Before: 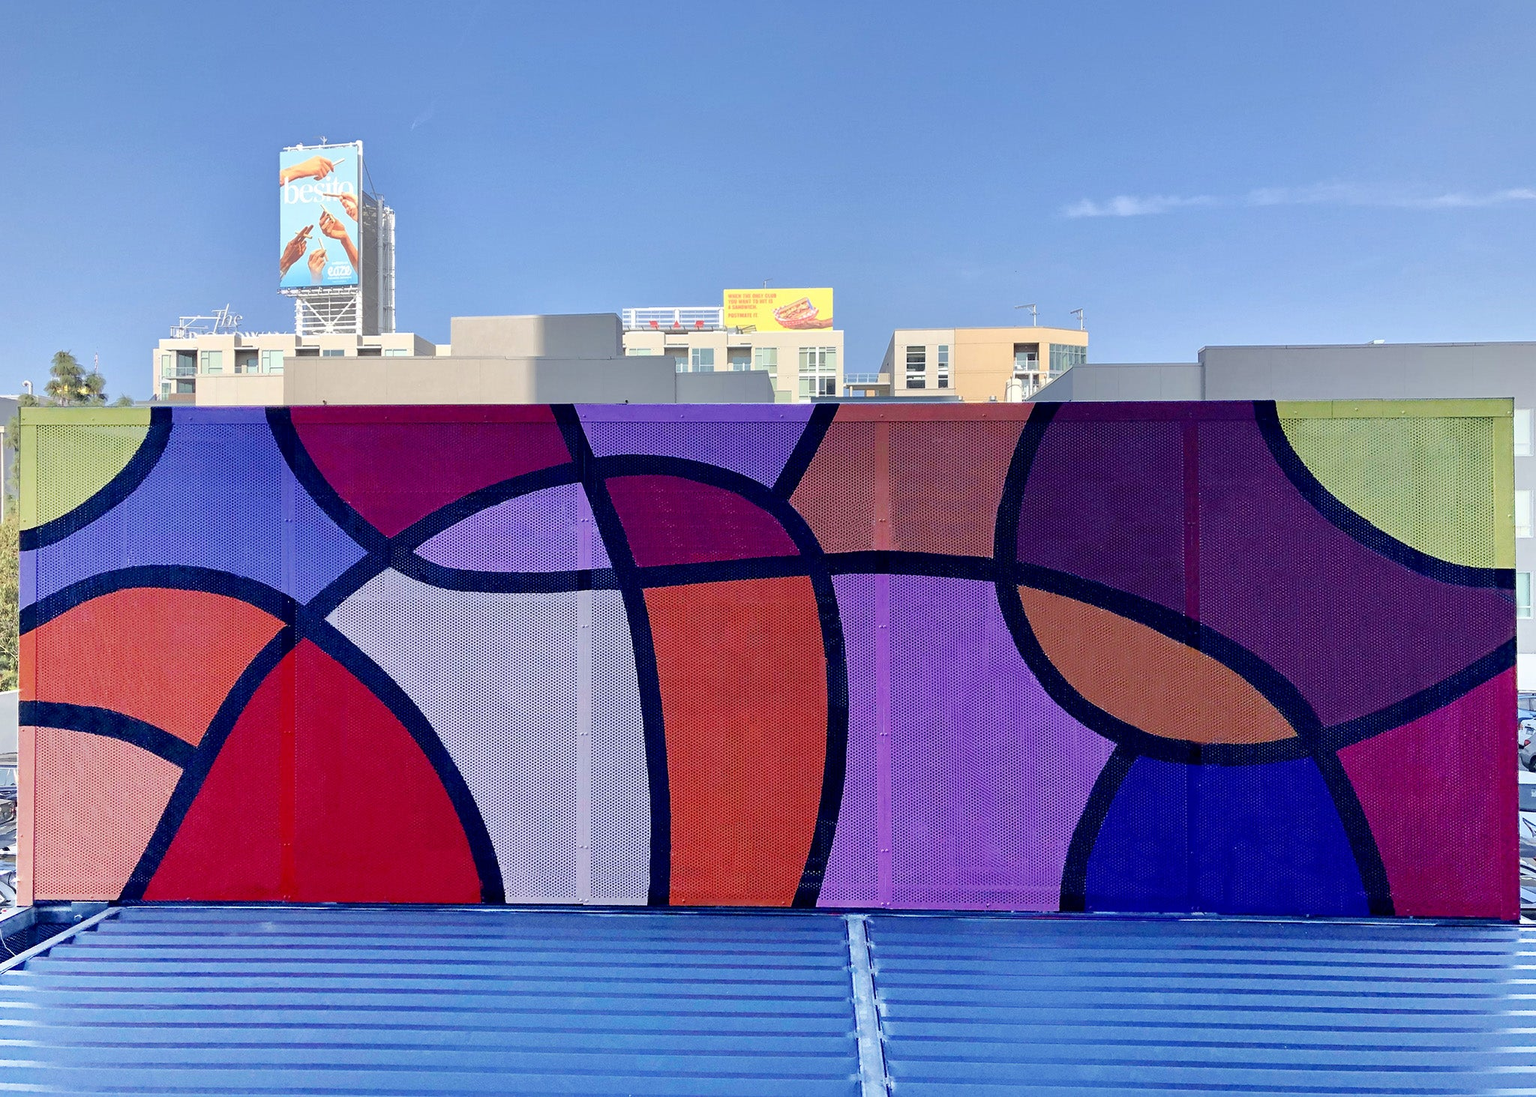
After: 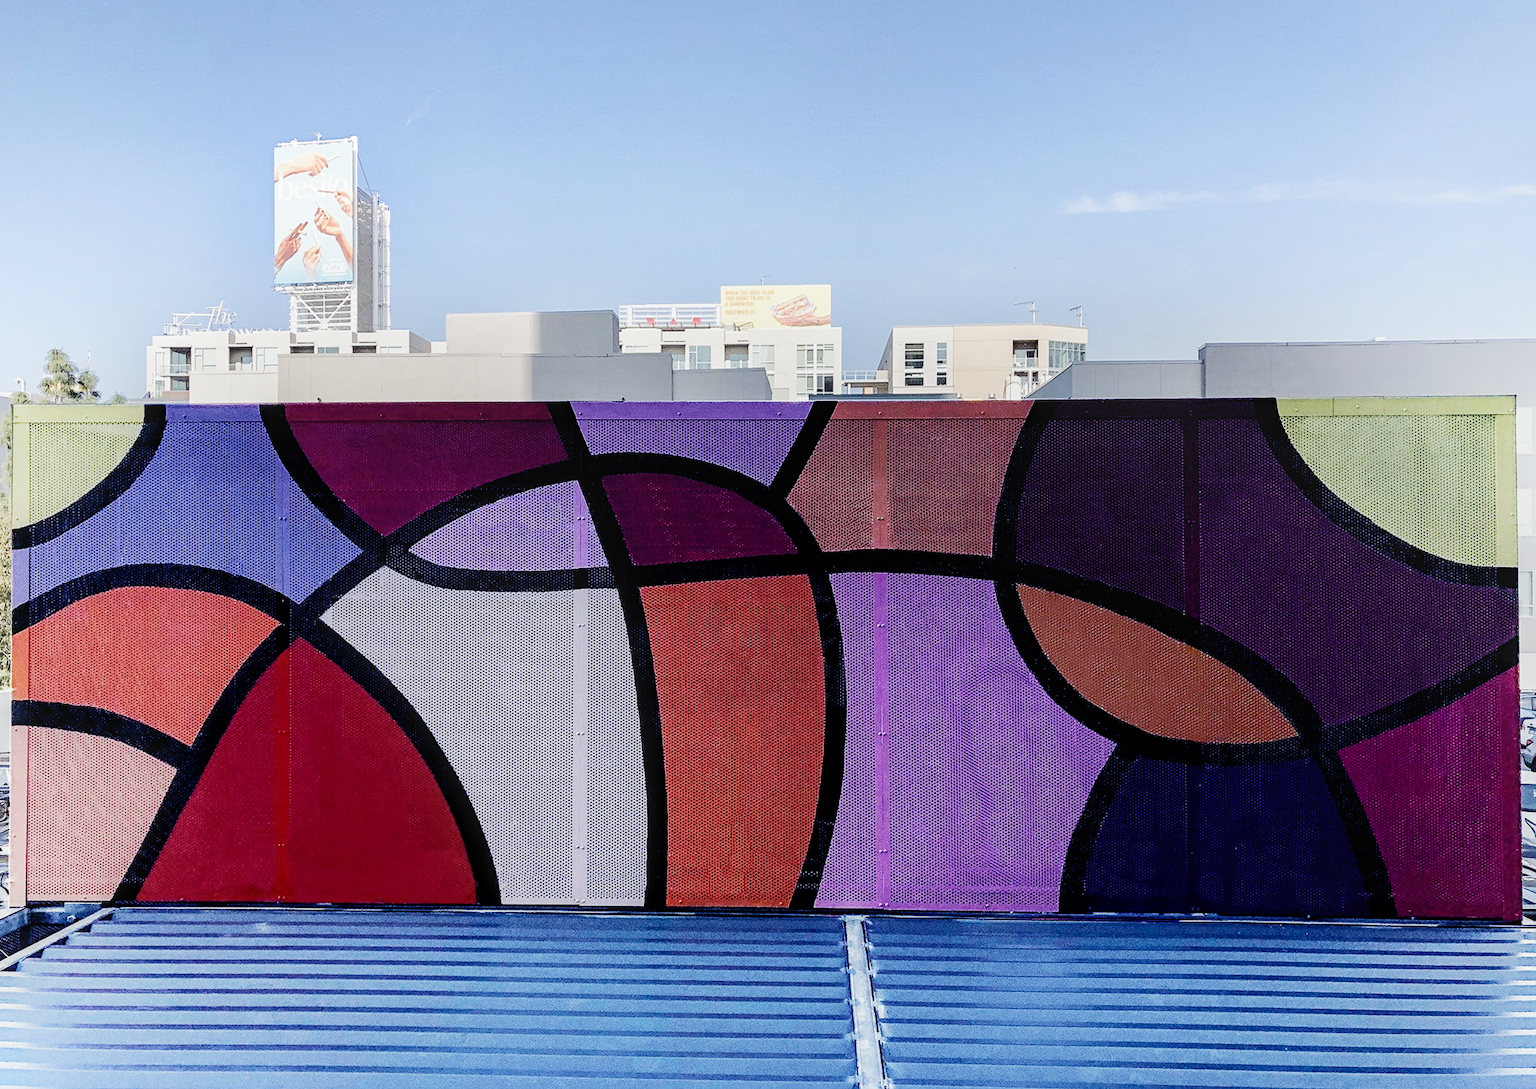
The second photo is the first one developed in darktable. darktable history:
filmic rgb: black relative exposure -7.65 EV, white relative exposure 4.56 EV, hardness 3.61, preserve chrominance no, color science v5 (2021)
tone equalizer: -8 EV 0.287 EV, -7 EV 0.44 EV, -6 EV 0.398 EV, -5 EV 0.284 EV, -3 EV -0.254 EV, -2 EV -0.397 EV, -1 EV -0.406 EV, +0 EV -0.275 EV
shadows and highlights: shadows -41.83, highlights 64, soften with gaussian
exposure: black level correction 0.001, exposure 1 EV, compensate highlight preservation false
sharpen: amount 0.213
crop: left 0.489%, top 0.542%, right 0.14%, bottom 0.804%
local contrast: on, module defaults
color balance rgb: perceptual saturation grading › global saturation -0.488%, perceptual brilliance grading › highlights 4.096%, perceptual brilliance grading › mid-tones -18.834%, perceptual brilliance grading › shadows -40.975%, global vibrance 20%
